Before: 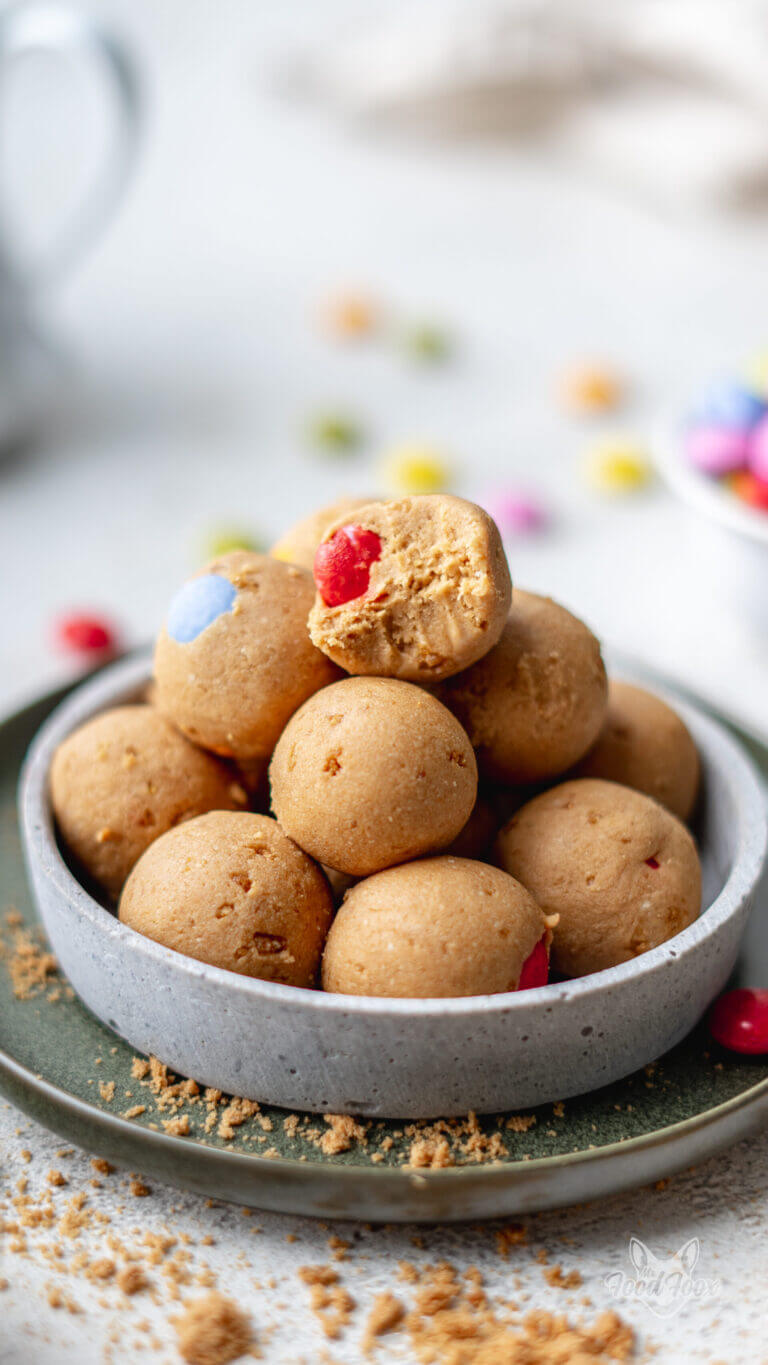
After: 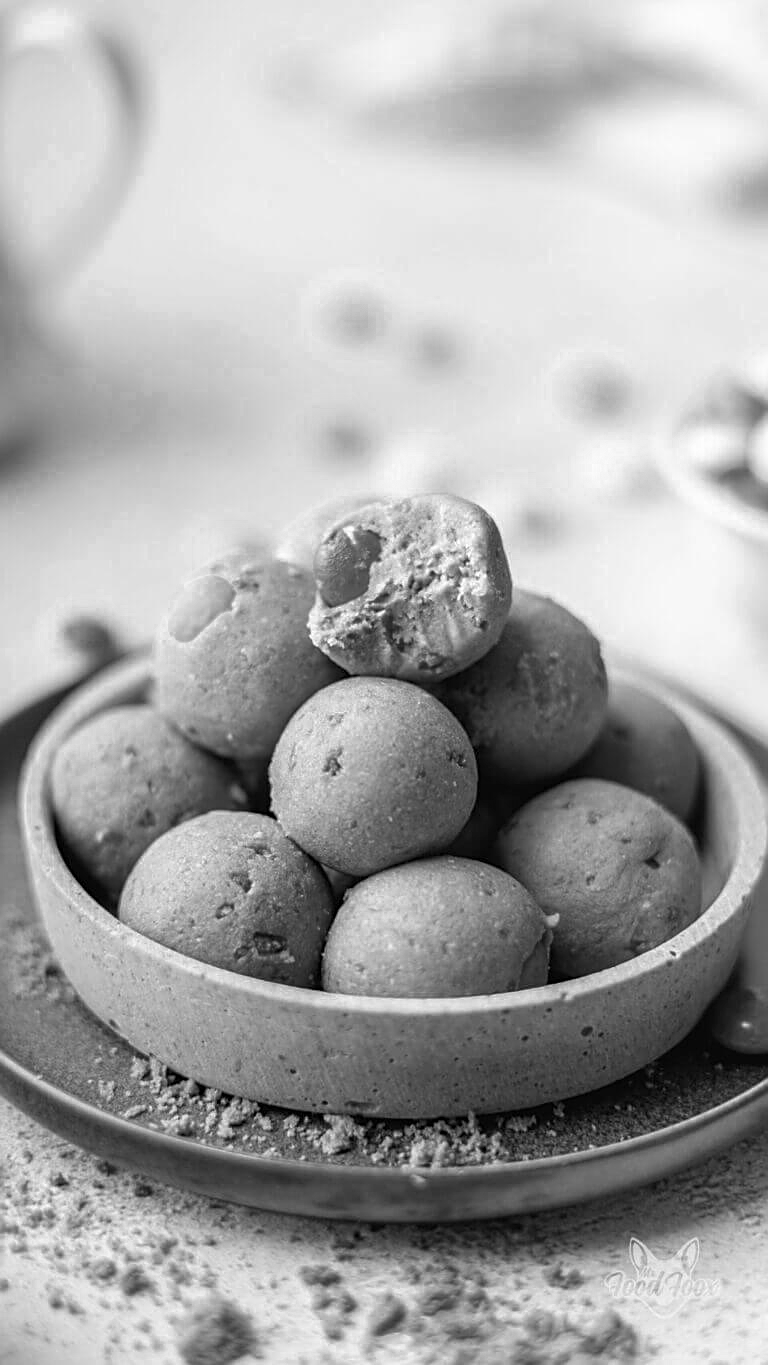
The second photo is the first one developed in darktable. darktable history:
color contrast: green-magenta contrast 1.1, blue-yellow contrast 1.1, unbound 0
sharpen: on, module defaults
color zones: curves: ch0 [(0.002, 0.593) (0.143, 0.417) (0.285, 0.541) (0.455, 0.289) (0.608, 0.327) (0.727, 0.283) (0.869, 0.571) (1, 0.603)]; ch1 [(0, 0) (0.143, 0) (0.286, 0) (0.429, 0) (0.571, 0) (0.714, 0) (0.857, 0)]
